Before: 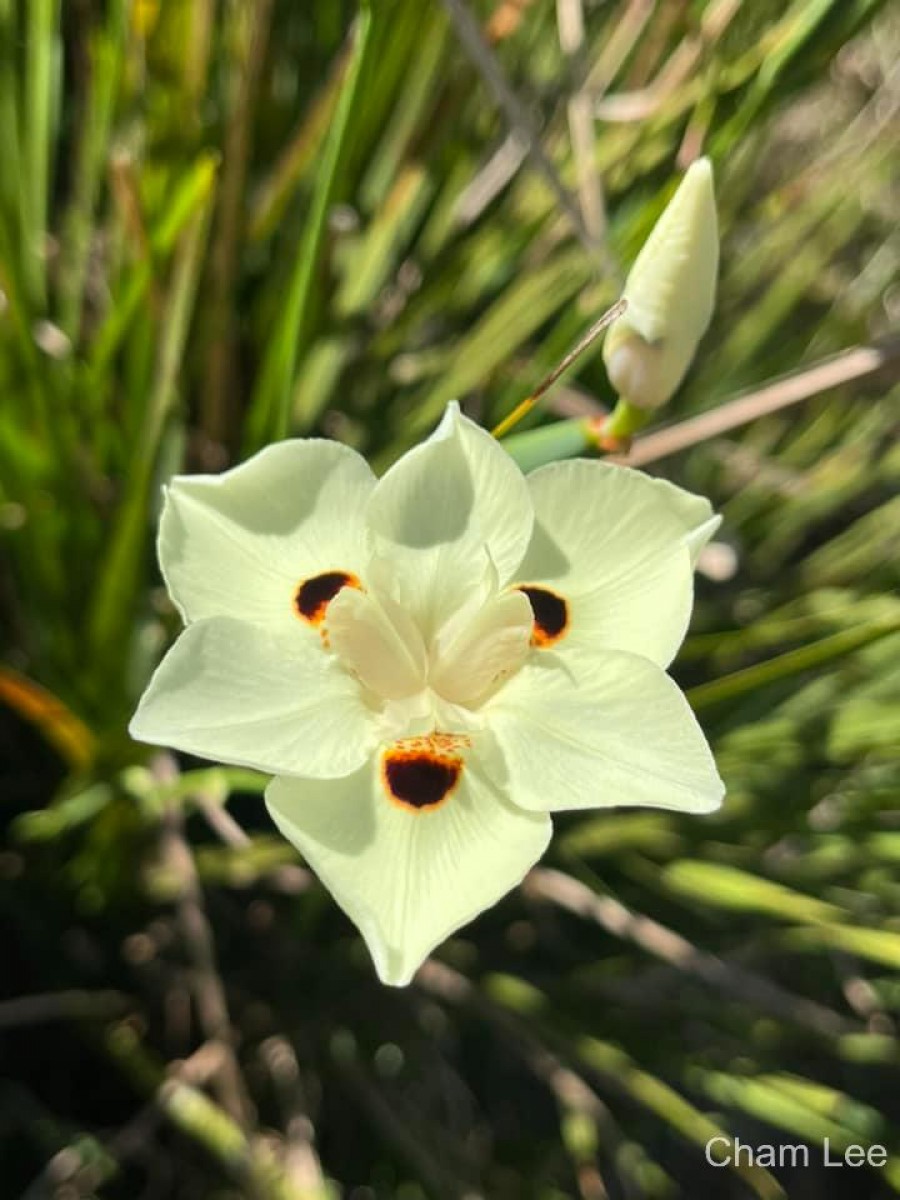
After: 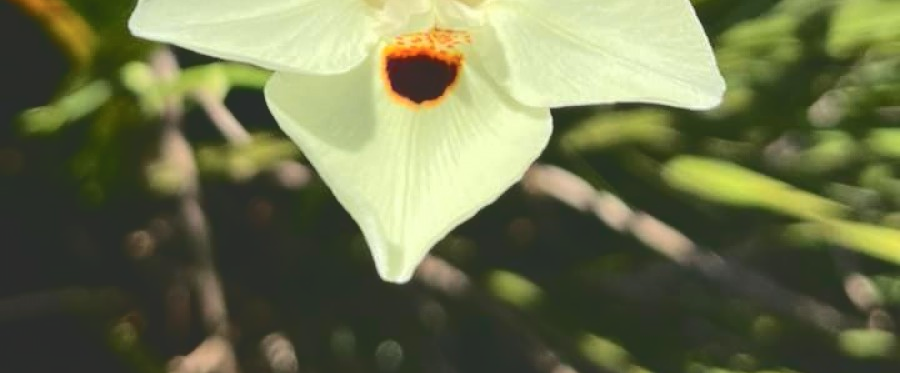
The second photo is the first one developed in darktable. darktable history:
tone curve: curves: ch0 [(0, 0) (0.003, 0.177) (0.011, 0.177) (0.025, 0.176) (0.044, 0.178) (0.069, 0.186) (0.1, 0.194) (0.136, 0.203) (0.177, 0.223) (0.224, 0.255) (0.277, 0.305) (0.335, 0.383) (0.399, 0.467) (0.468, 0.546) (0.543, 0.616) (0.623, 0.694) (0.709, 0.764) (0.801, 0.834) (0.898, 0.901) (1, 1)], color space Lab, independent channels, preserve colors none
crop and rotate: top 58.681%, bottom 10.209%
